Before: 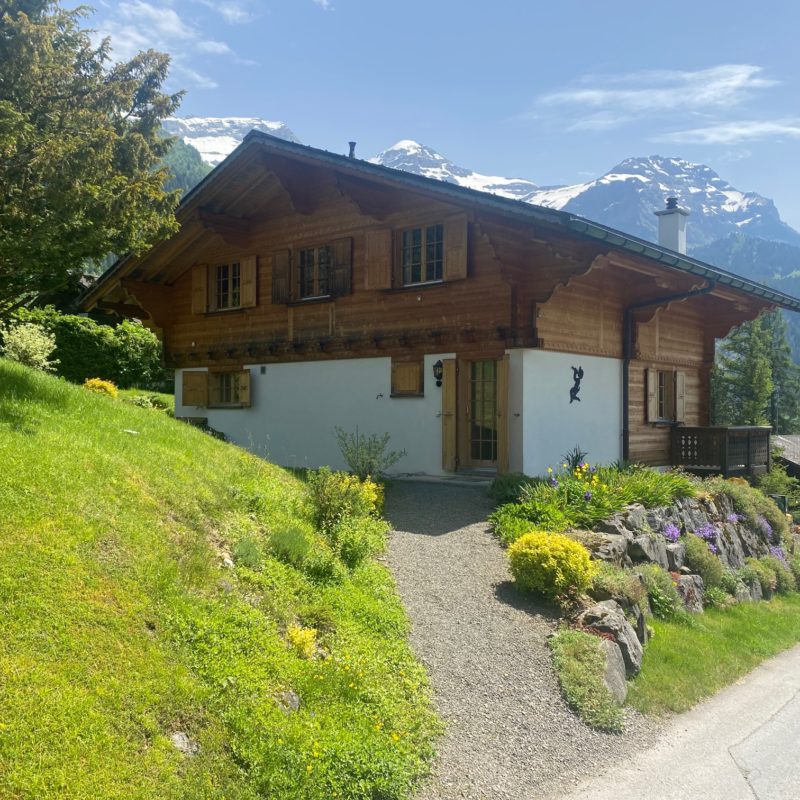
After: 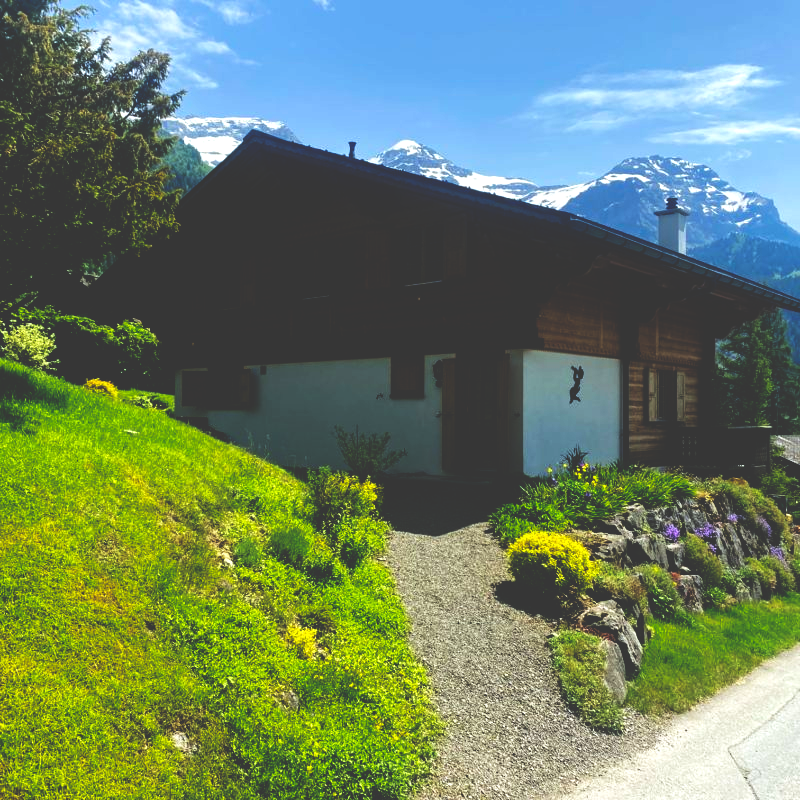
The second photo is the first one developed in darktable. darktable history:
base curve: curves: ch0 [(0, 0.036) (0.083, 0.04) (0.804, 1)], preserve colors none
white balance: red 0.978, blue 0.999
